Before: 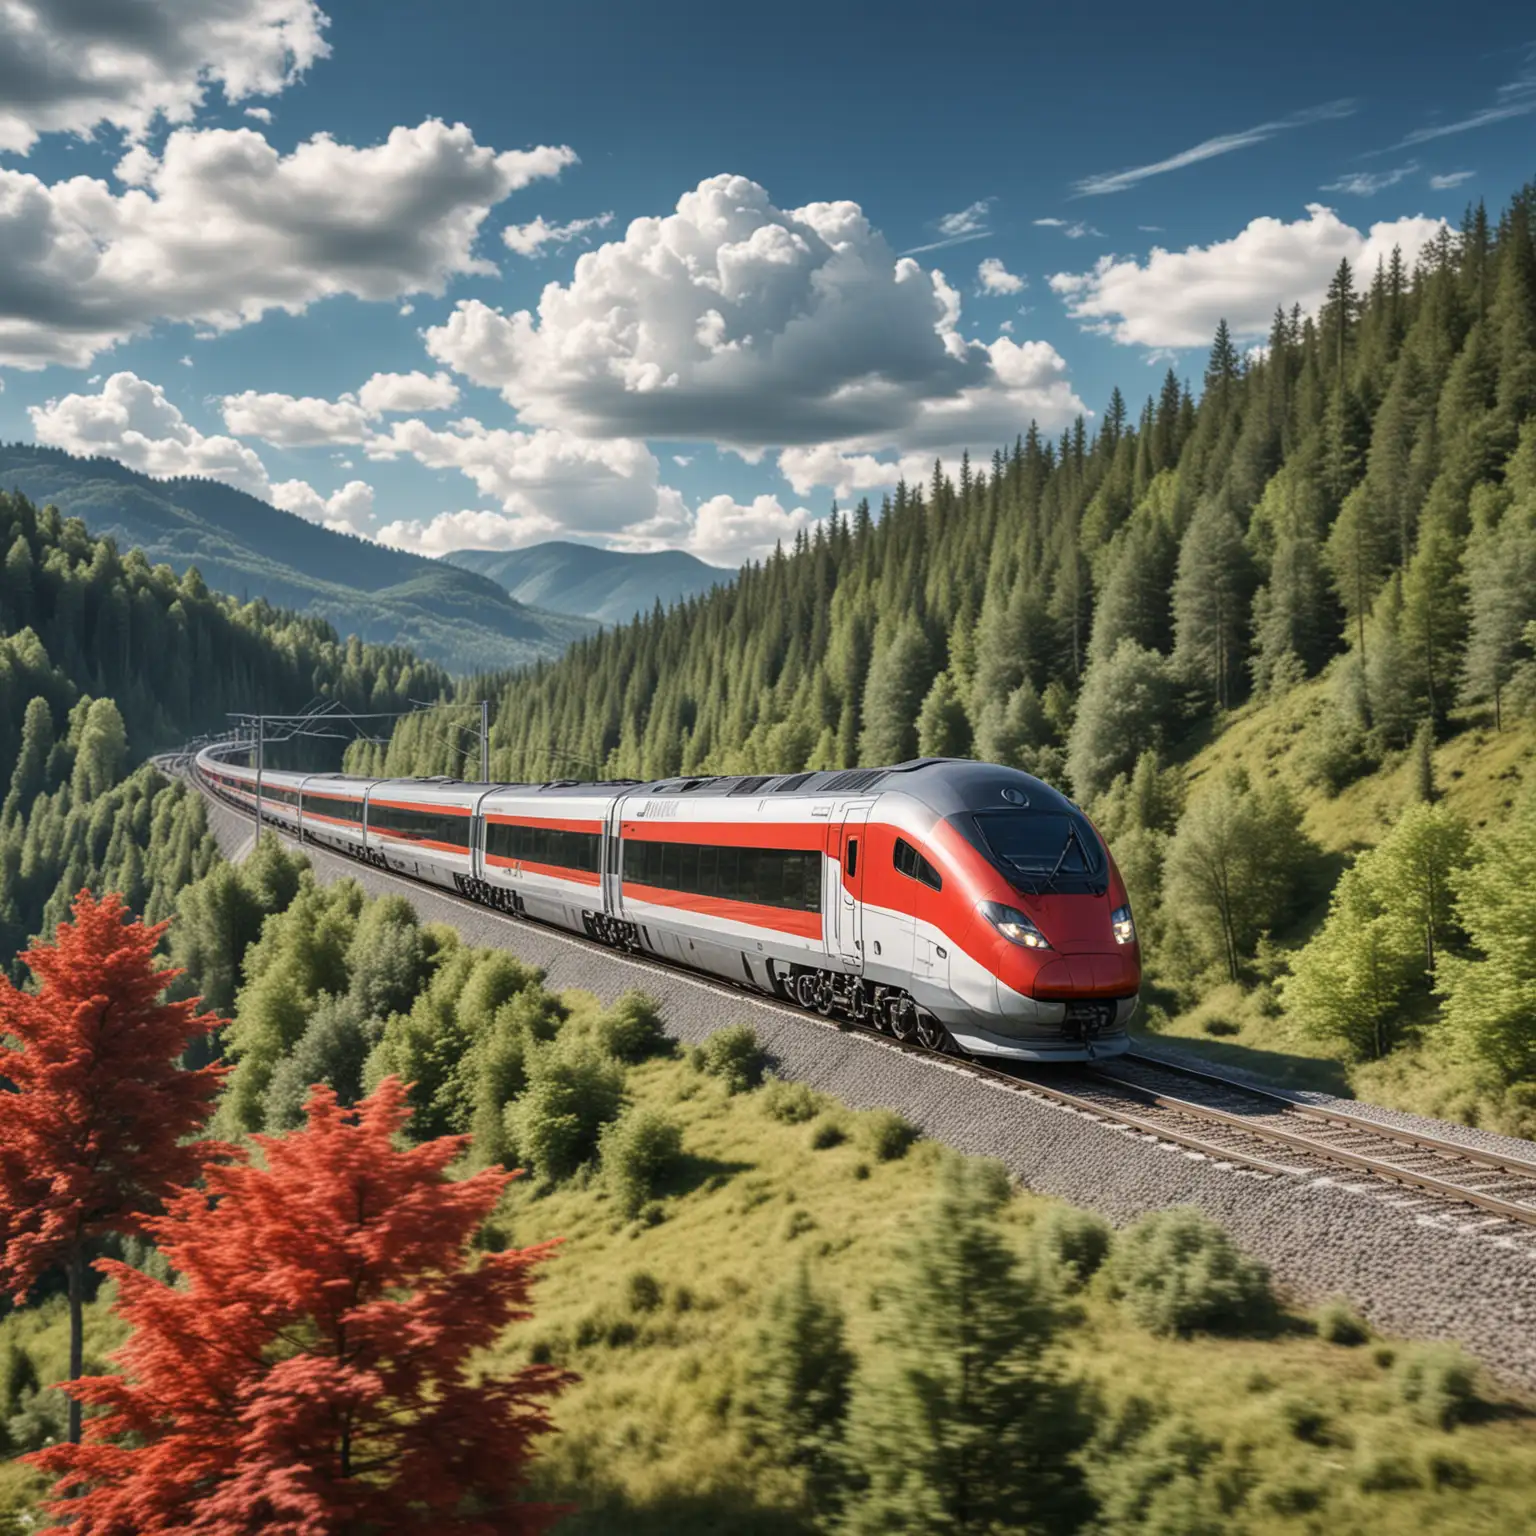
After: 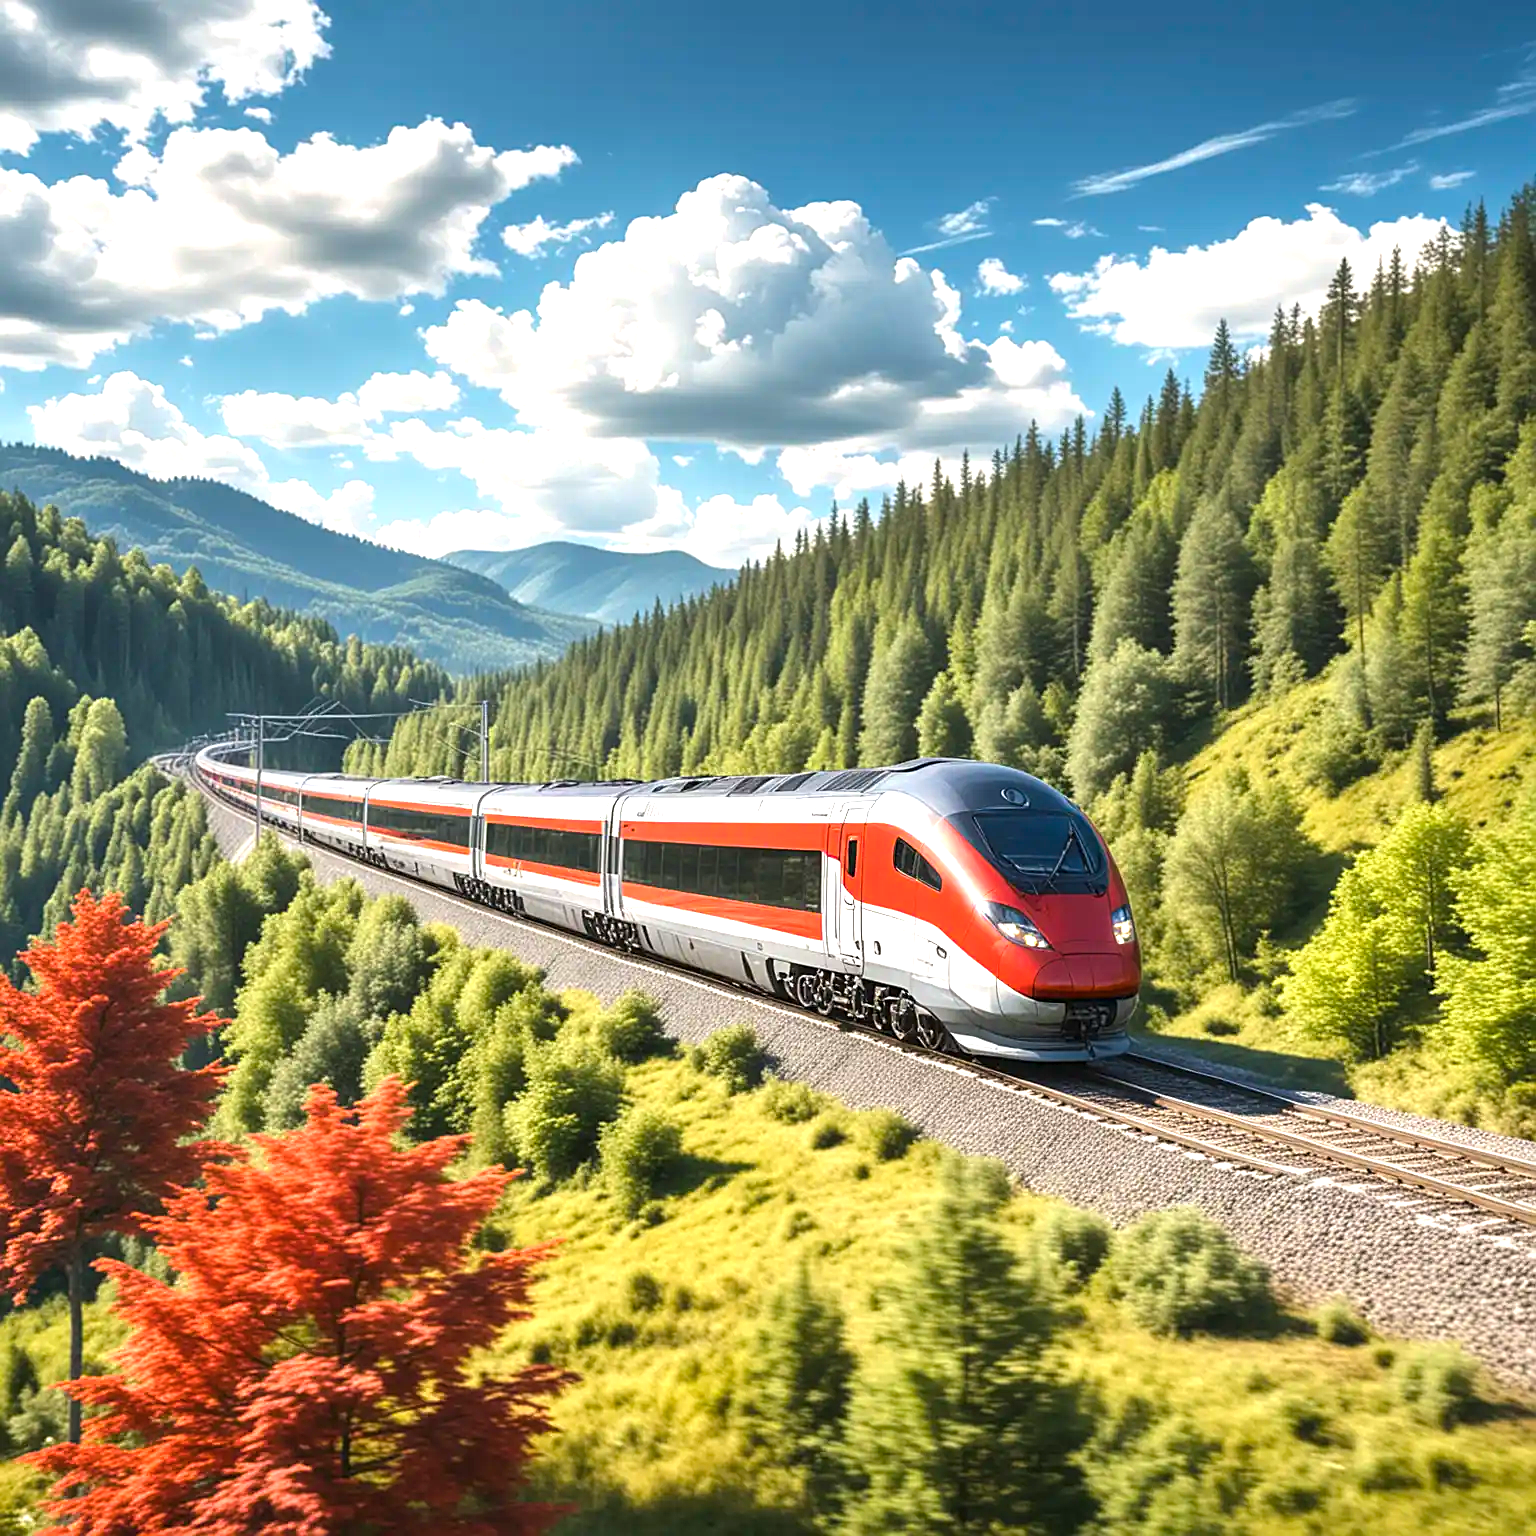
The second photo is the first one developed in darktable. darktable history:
color balance rgb: perceptual saturation grading › global saturation 0.283%, global vibrance 42.055%
exposure: black level correction 0, exposure 1 EV, compensate exposure bias true, compensate highlight preservation false
sharpen: on, module defaults
